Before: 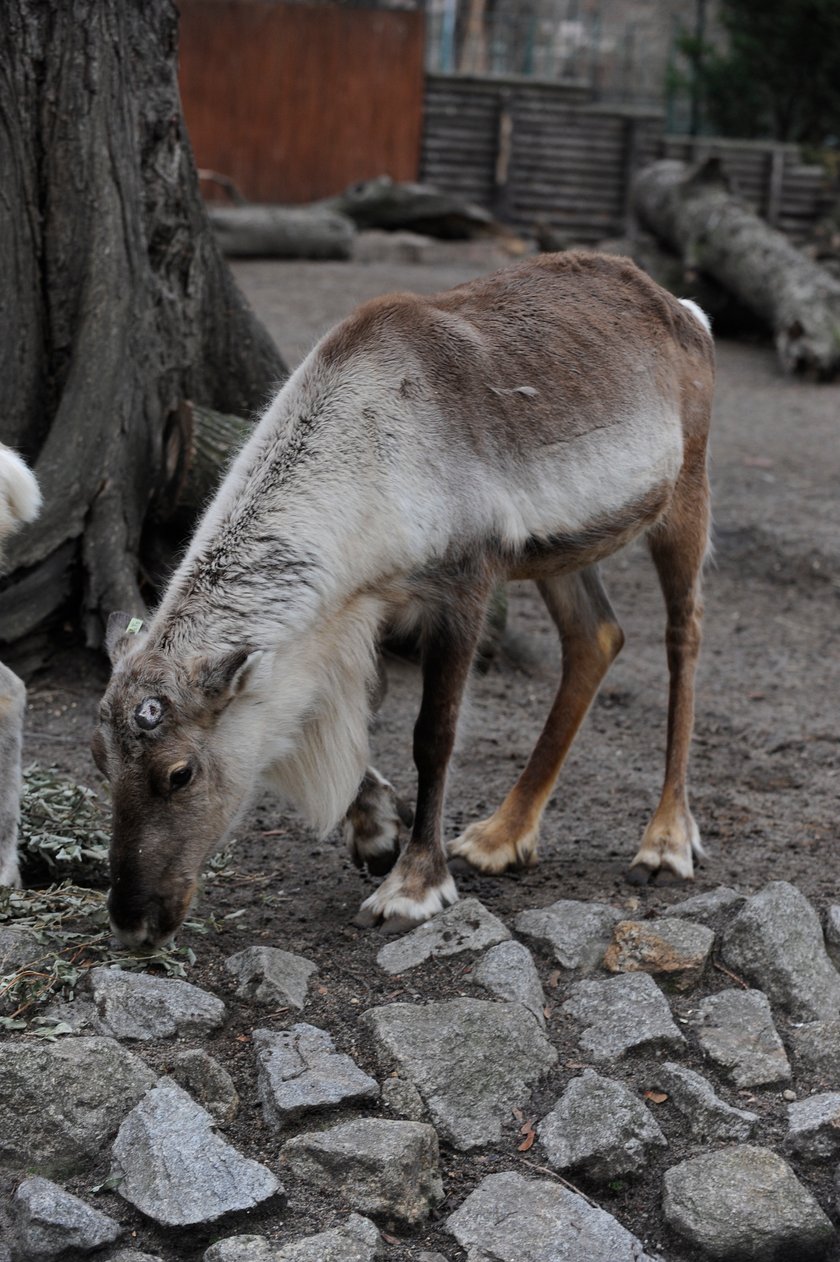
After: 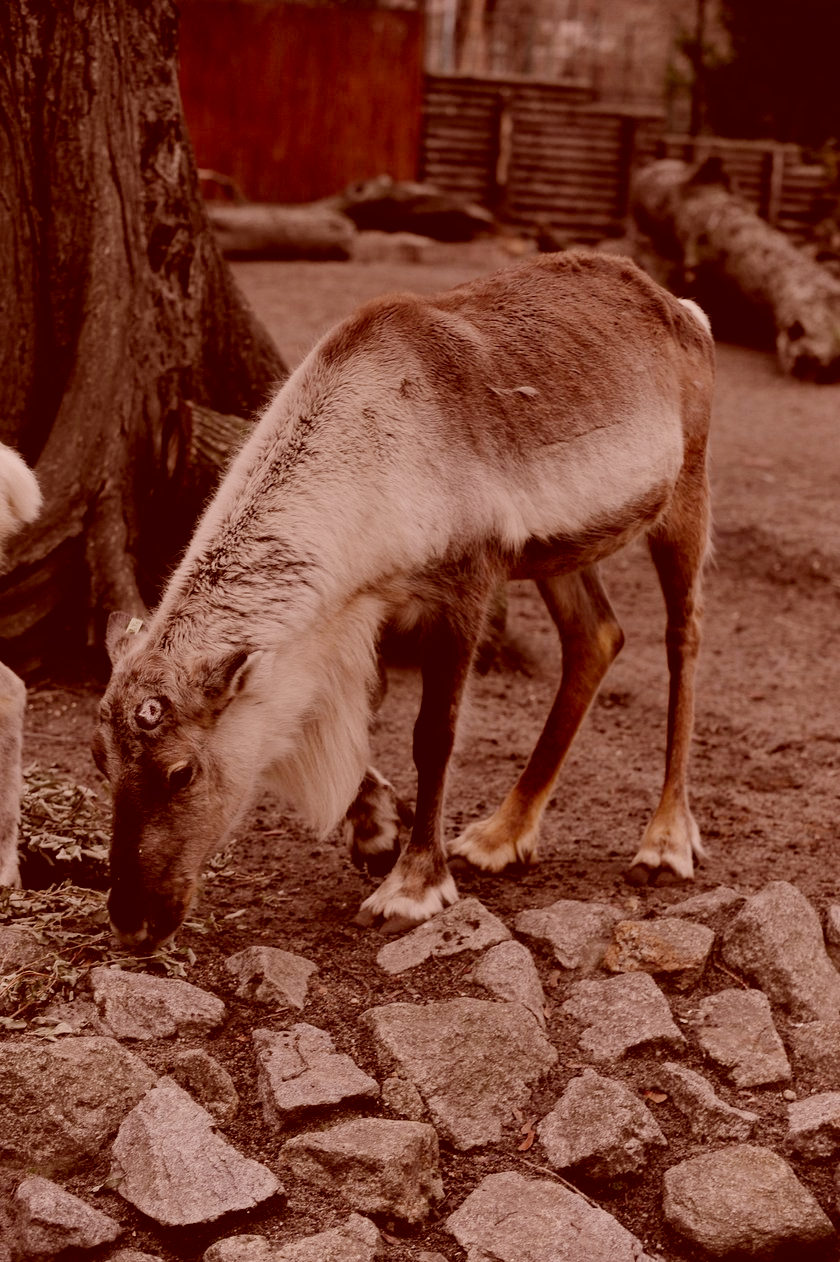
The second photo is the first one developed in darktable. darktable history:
color correction: highlights a* 9.44, highlights b* 8.99, shadows a* 39.91, shadows b* 39.29, saturation 0.783
filmic rgb: black relative exposure -7.65 EV, white relative exposure 4.56 EV, hardness 3.61, preserve chrominance no, color science v5 (2021)
